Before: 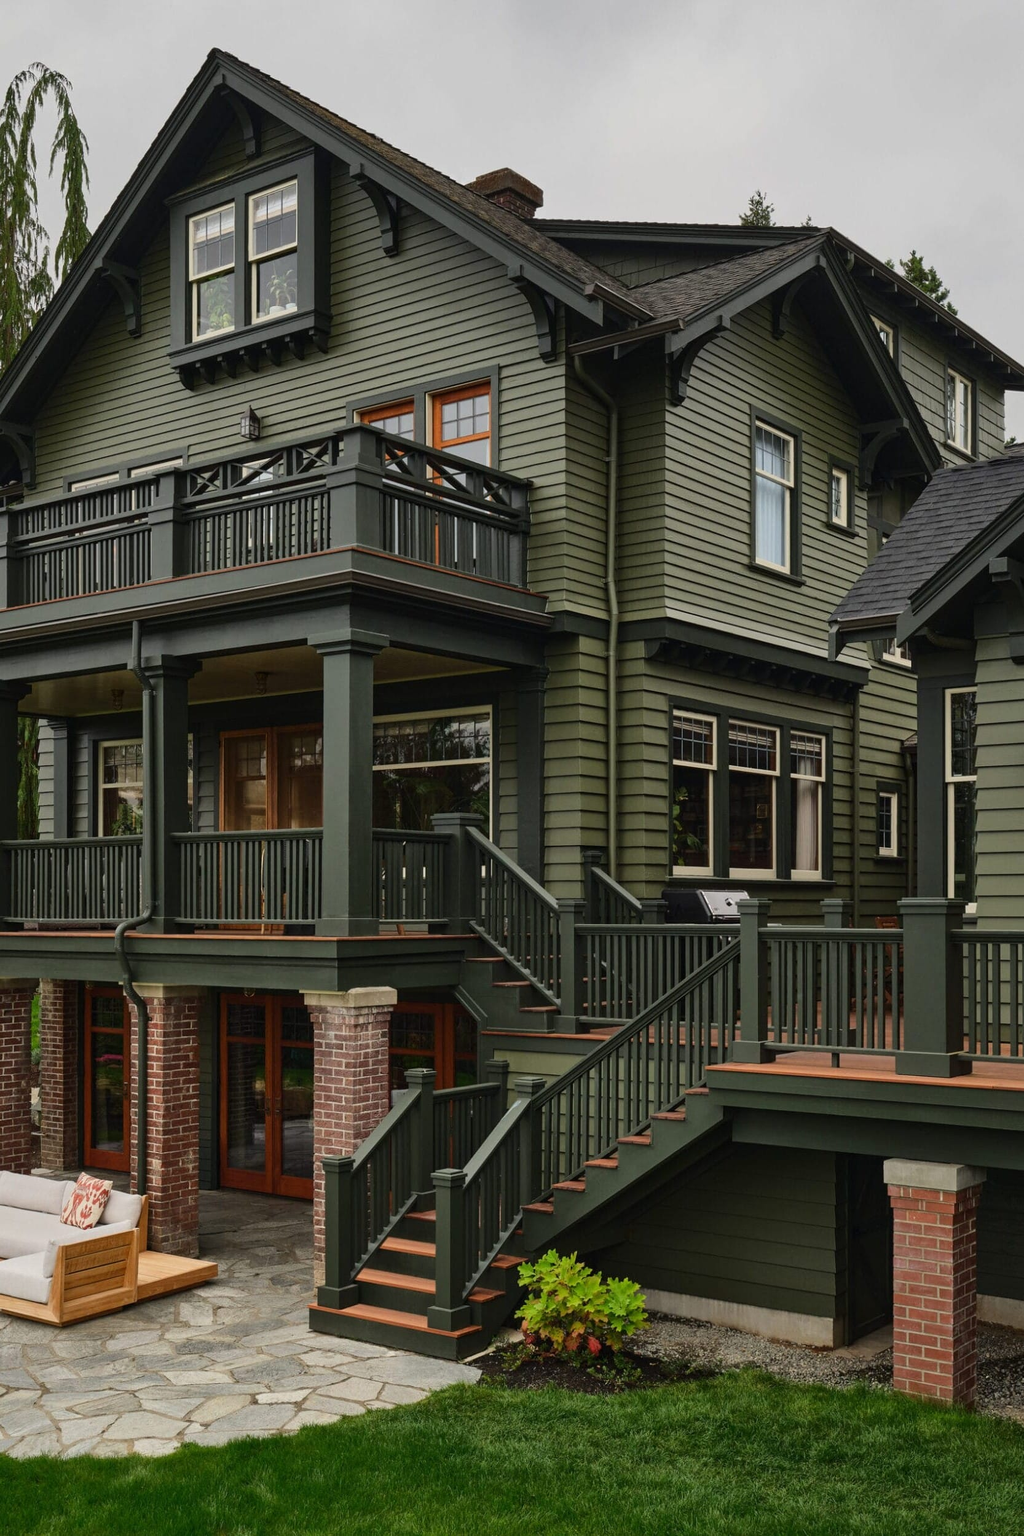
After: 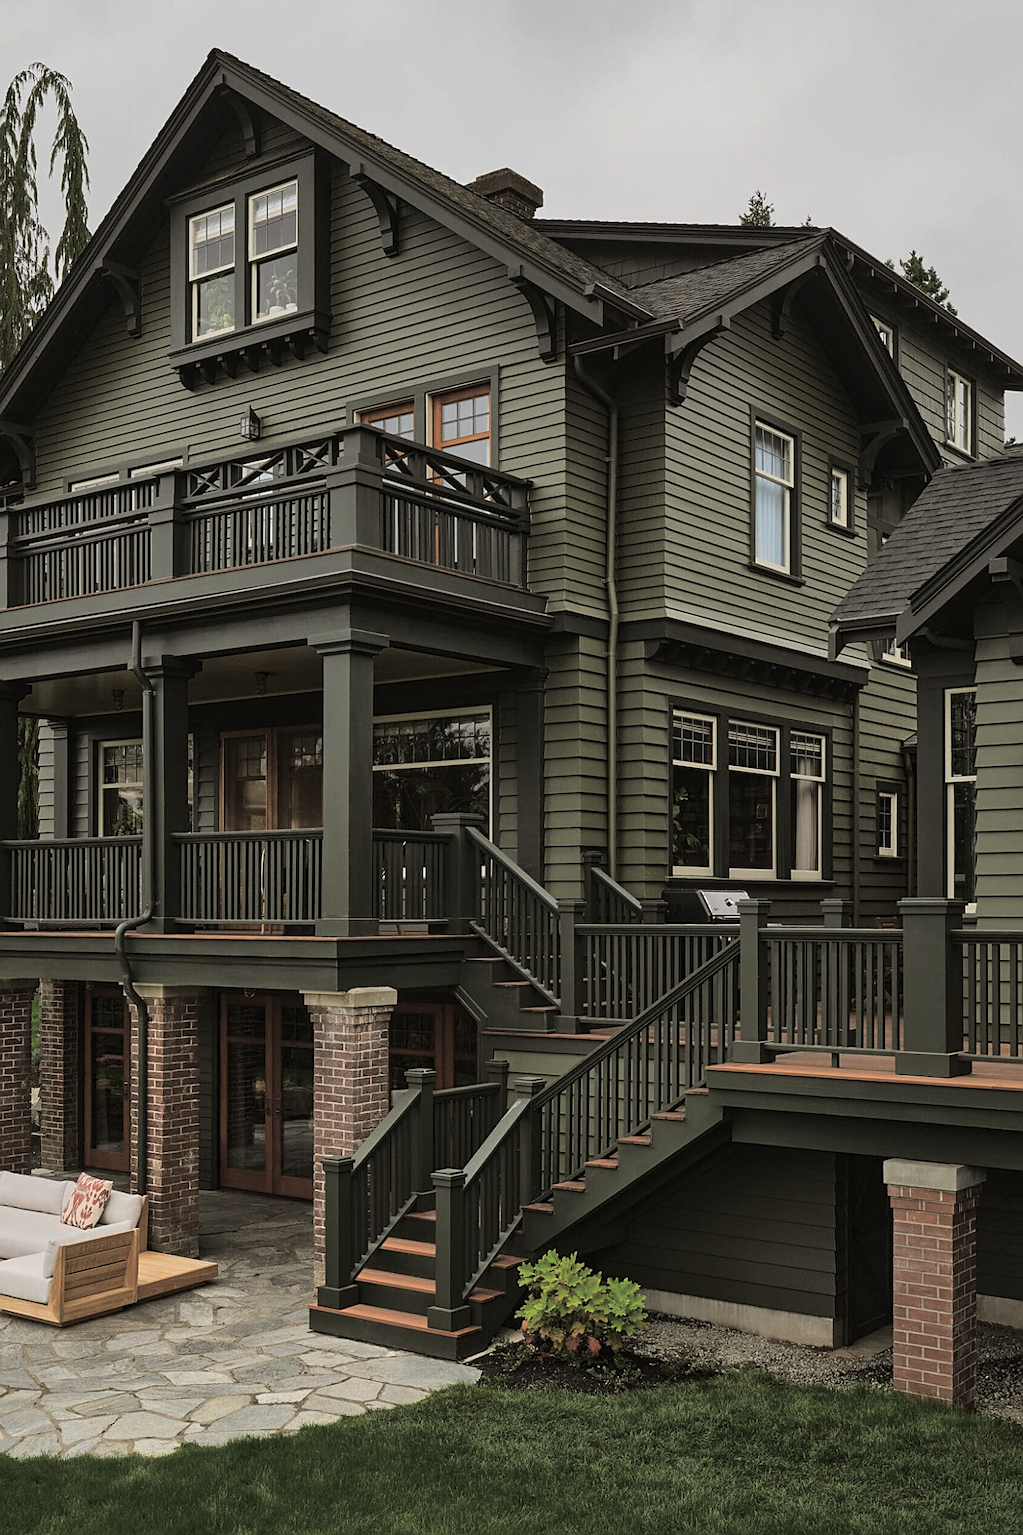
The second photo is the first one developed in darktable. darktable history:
split-toning: shadows › hue 46.8°, shadows › saturation 0.17, highlights › hue 316.8°, highlights › saturation 0.27, balance -51.82
sharpen: on, module defaults
